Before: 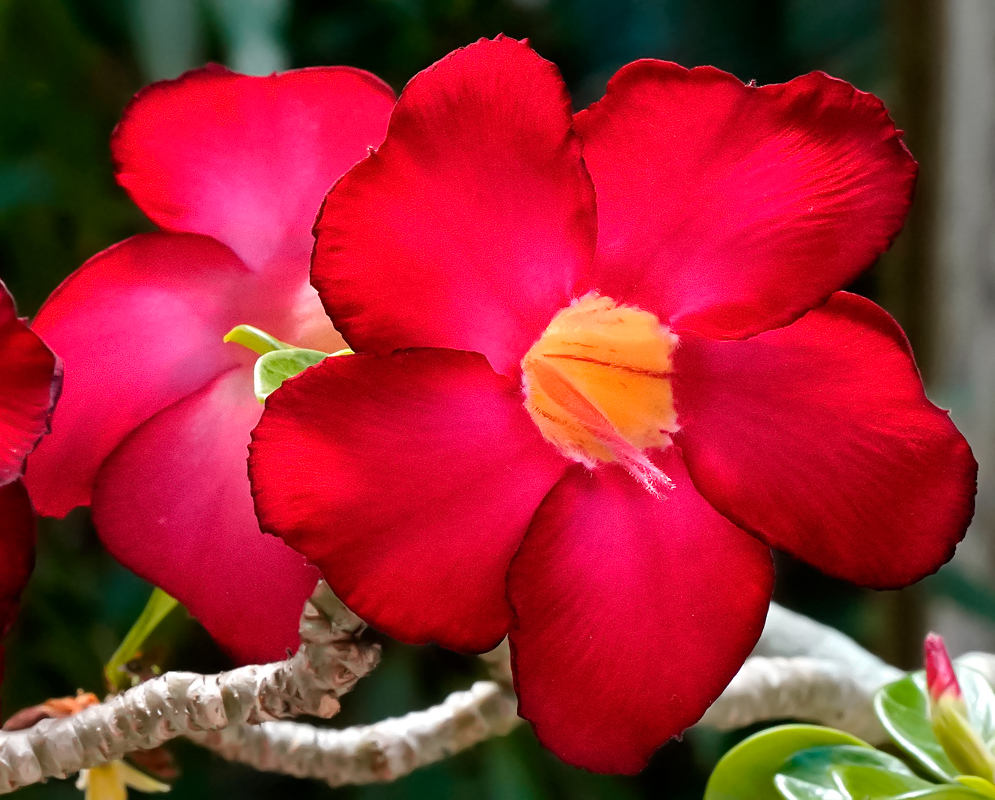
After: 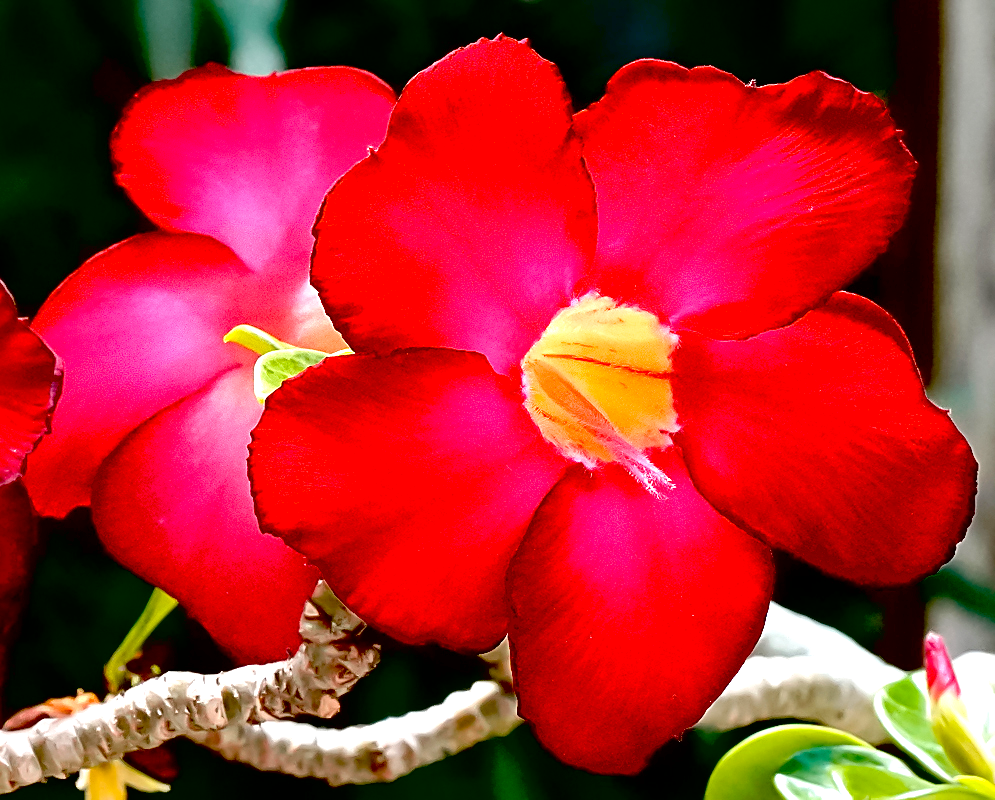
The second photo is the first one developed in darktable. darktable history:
sharpen: on, module defaults
contrast brightness saturation: saturation -0.1
exposure: black level correction 0.035, exposure 0.9 EV, compensate highlight preservation false
